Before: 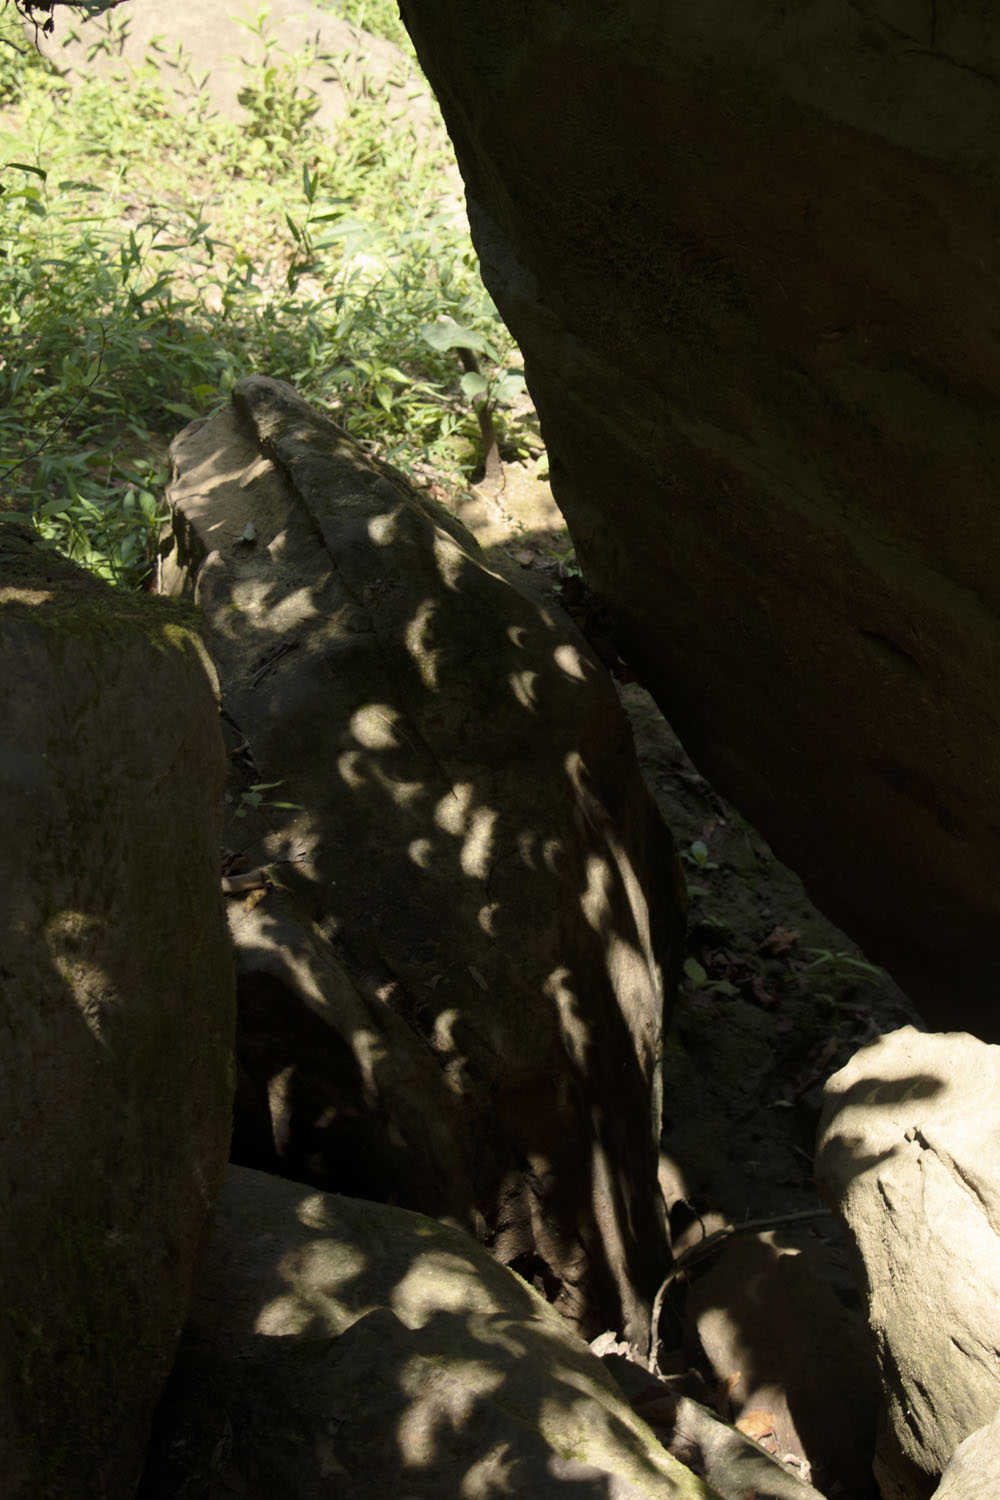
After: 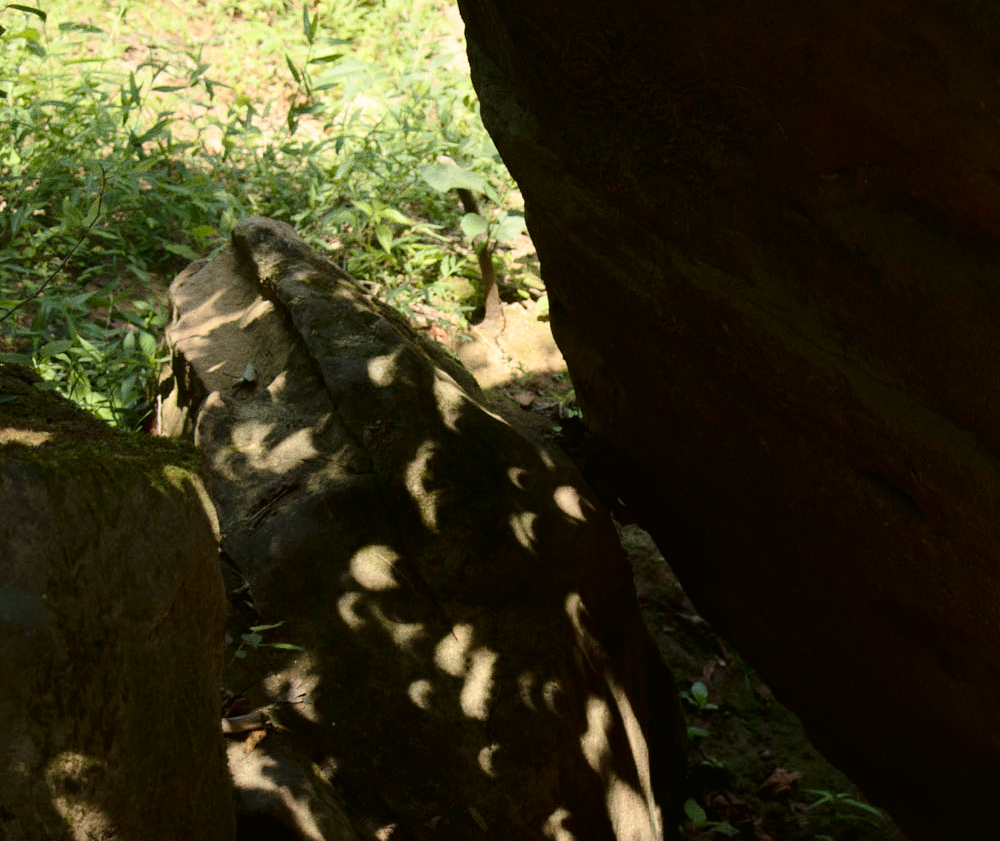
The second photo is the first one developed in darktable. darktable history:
grain: on, module defaults
tone curve: curves: ch0 [(0, 0.01) (0.052, 0.045) (0.136, 0.133) (0.29, 0.332) (0.453, 0.531) (0.676, 0.751) (0.89, 0.919) (1, 1)]; ch1 [(0, 0) (0.094, 0.081) (0.285, 0.299) (0.385, 0.403) (0.446, 0.443) (0.502, 0.5) (0.544, 0.552) (0.589, 0.612) (0.722, 0.728) (1, 1)]; ch2 [(0, 0) (0.257, 0.217) (0.43, 0.421) (0.498, 0.507) (0.531, 0.544) (0.56, 0.579) (0.625, 0.642) (1, 1)], color space Lab, independent channels, preserve colors none
crop and rotate: top 10.605%, bottom 33.274%
